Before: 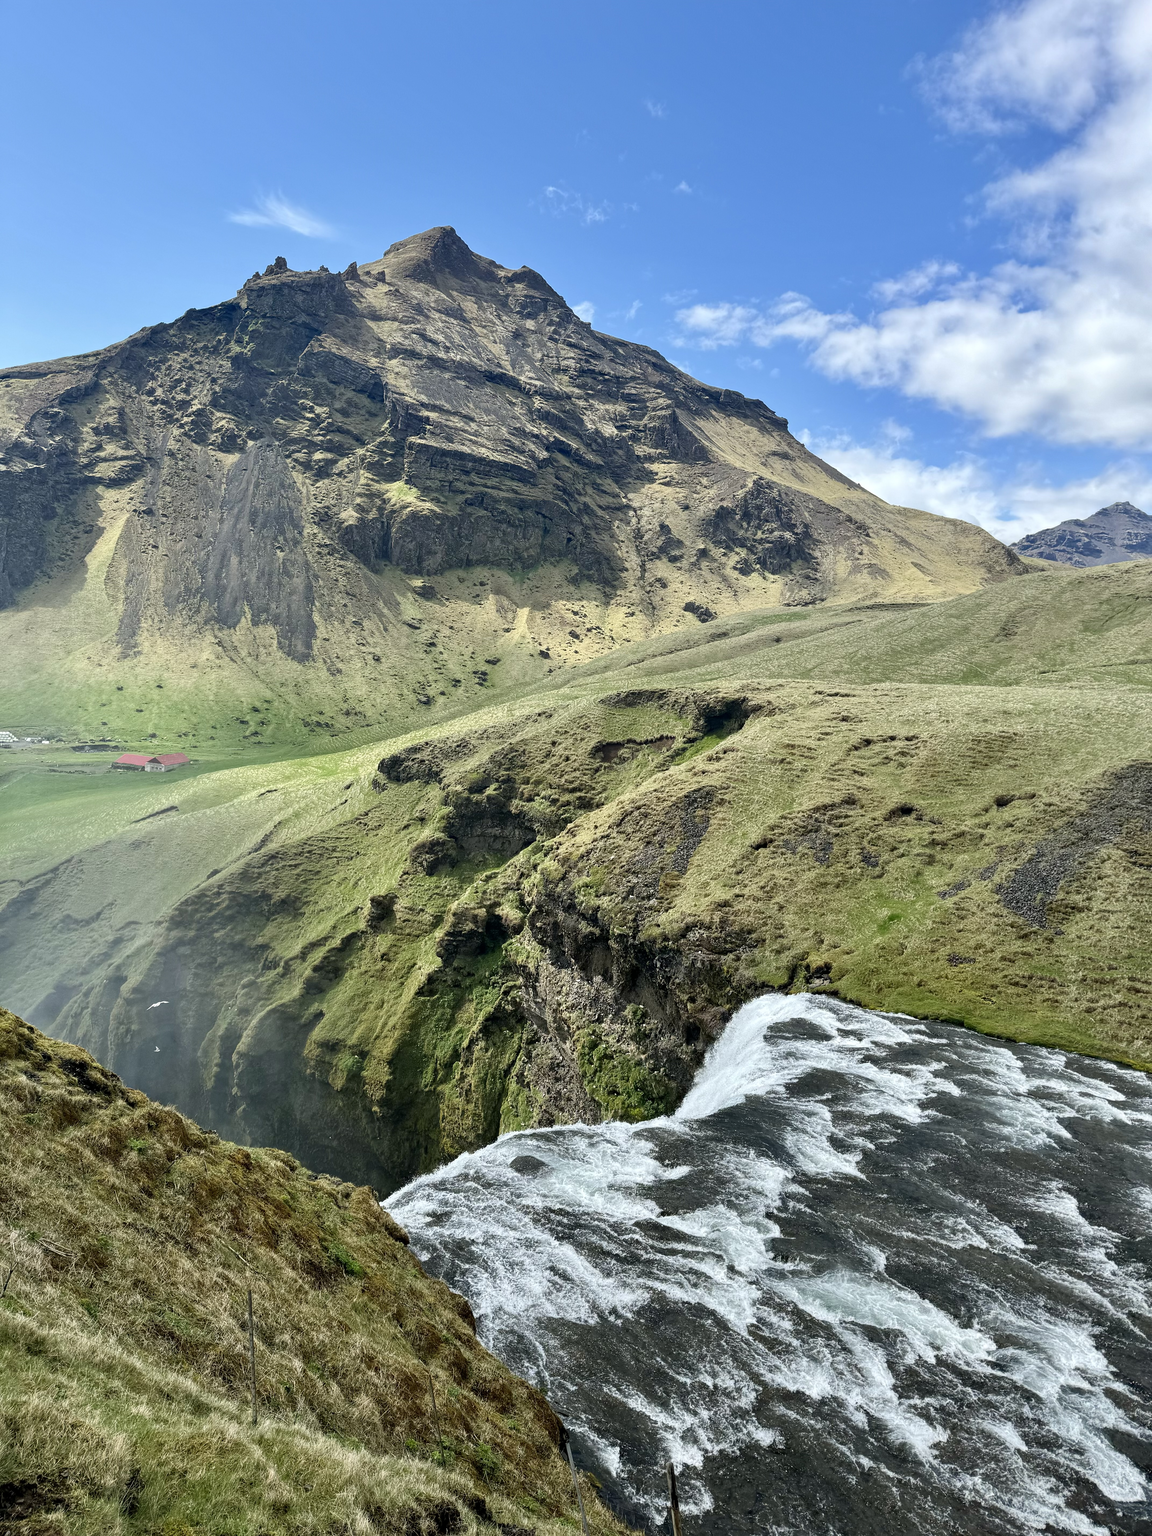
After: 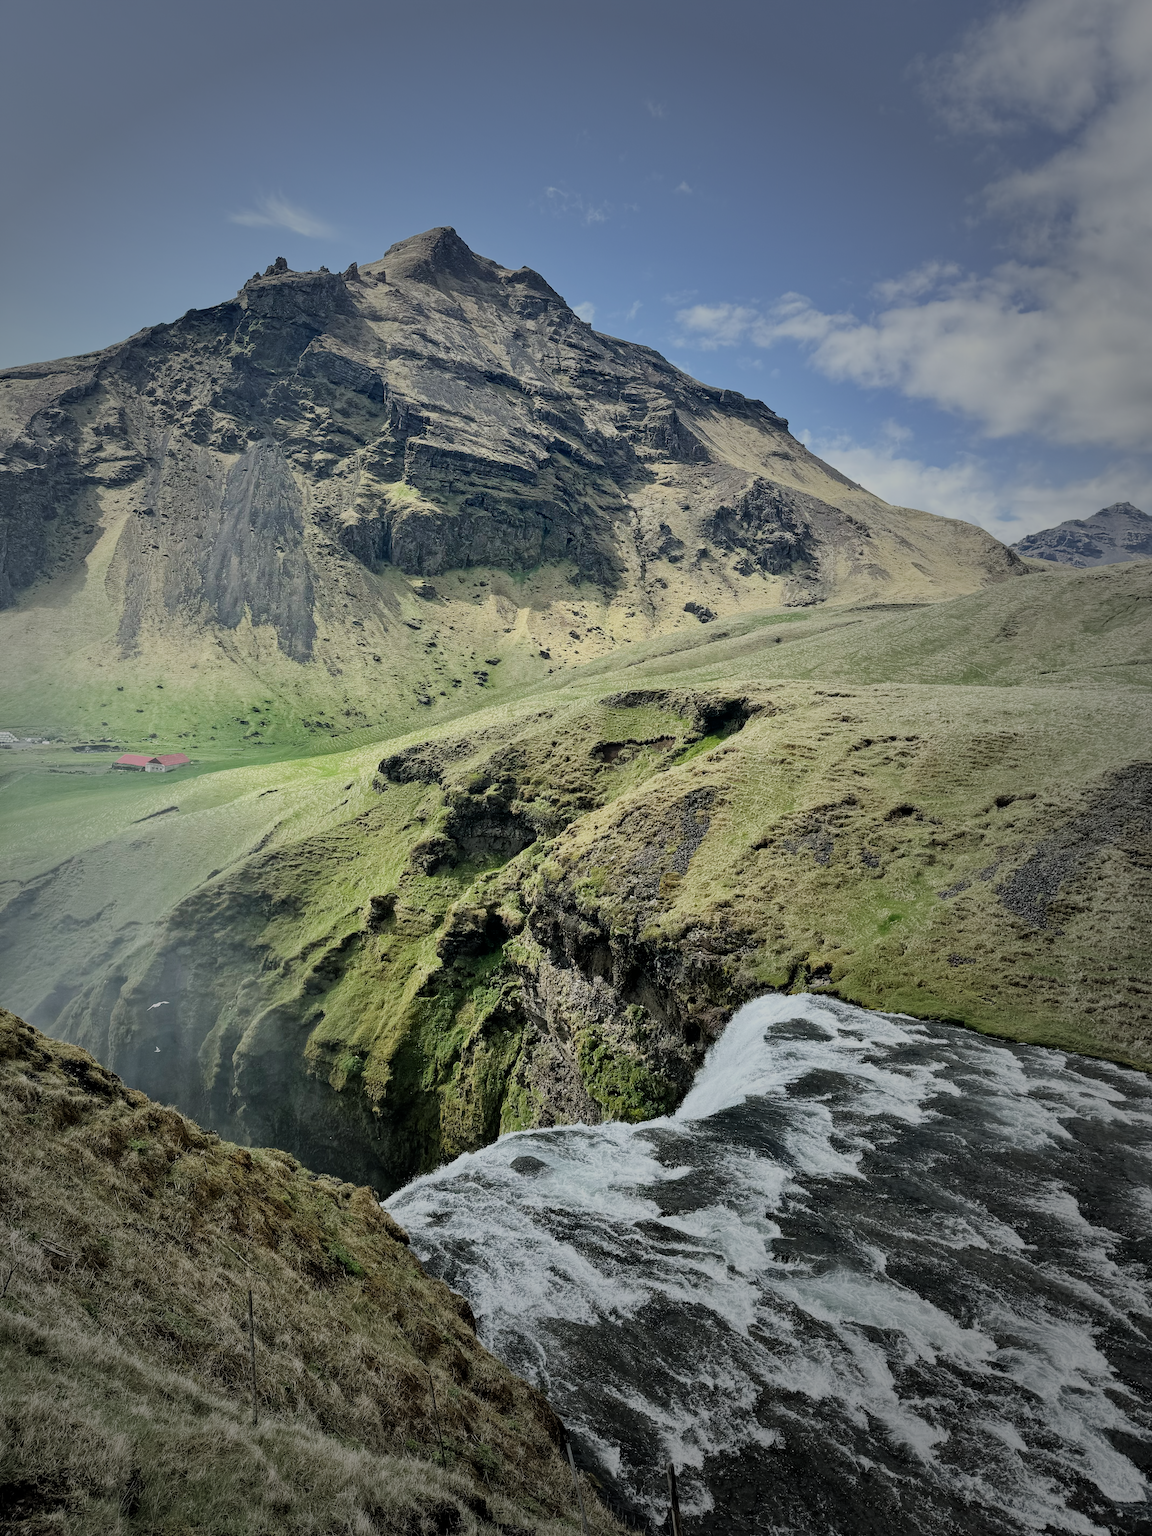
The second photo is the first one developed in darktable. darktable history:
vignetting: fall-off start 33.76%, fall-off radius 64.94%, brightness -0.575, center (-0.12, -0.002), width/height ratio 0.959
filmic rgb: black relative exposure -7.65 EV, white relative exposure 4.56 EV, hardness 3.61, contrast 1.05
